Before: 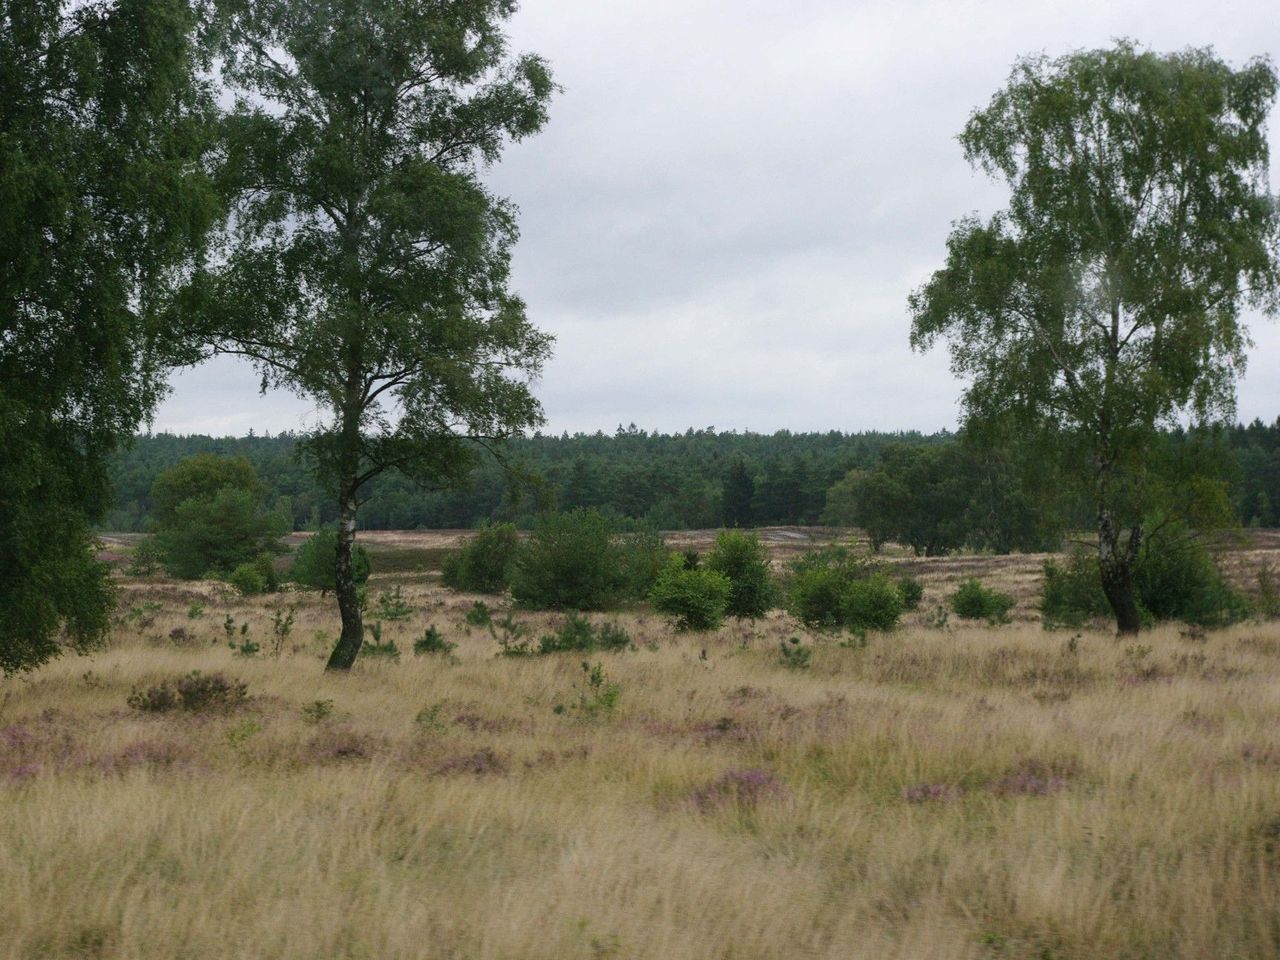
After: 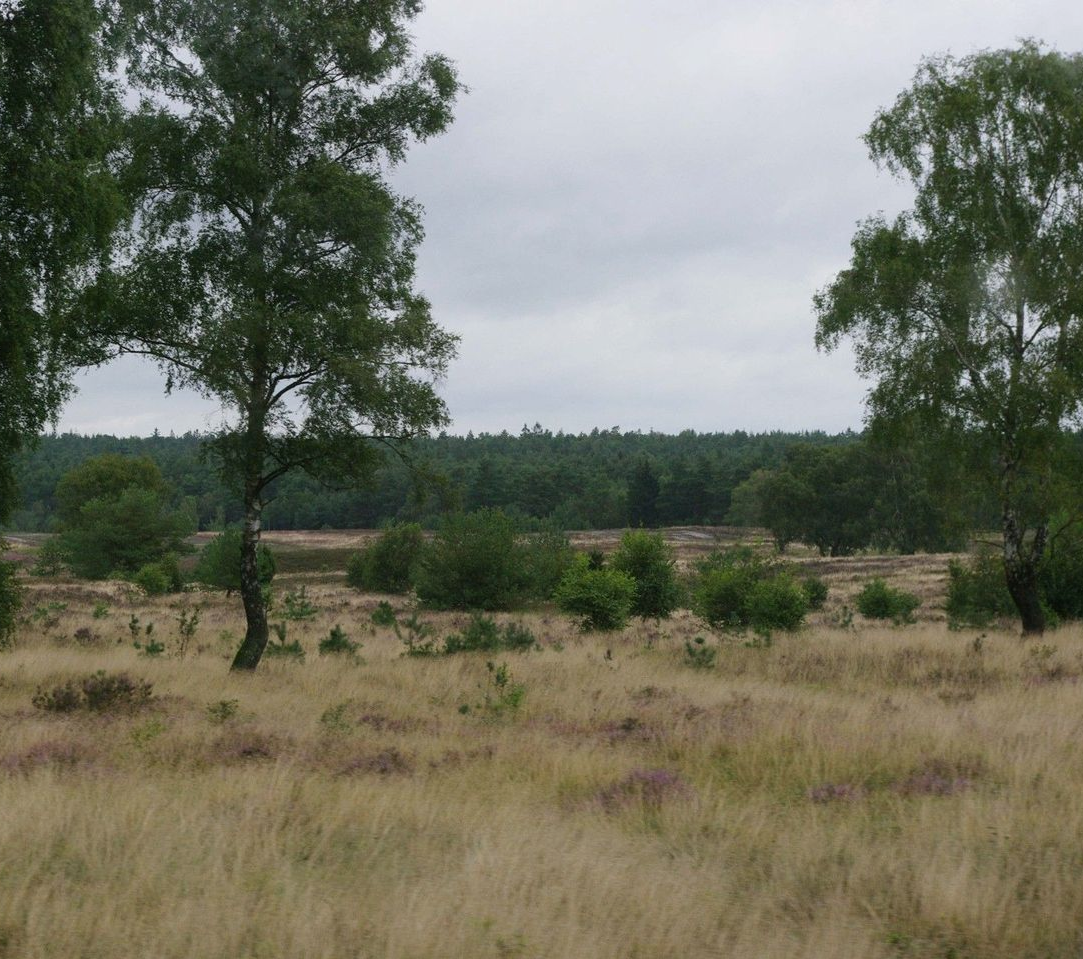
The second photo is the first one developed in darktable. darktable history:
crop: left 7.497%, right 7.869%
exposure: exposure -0.18 EV, compensate exposure bias true, compensate highlight preservation false
